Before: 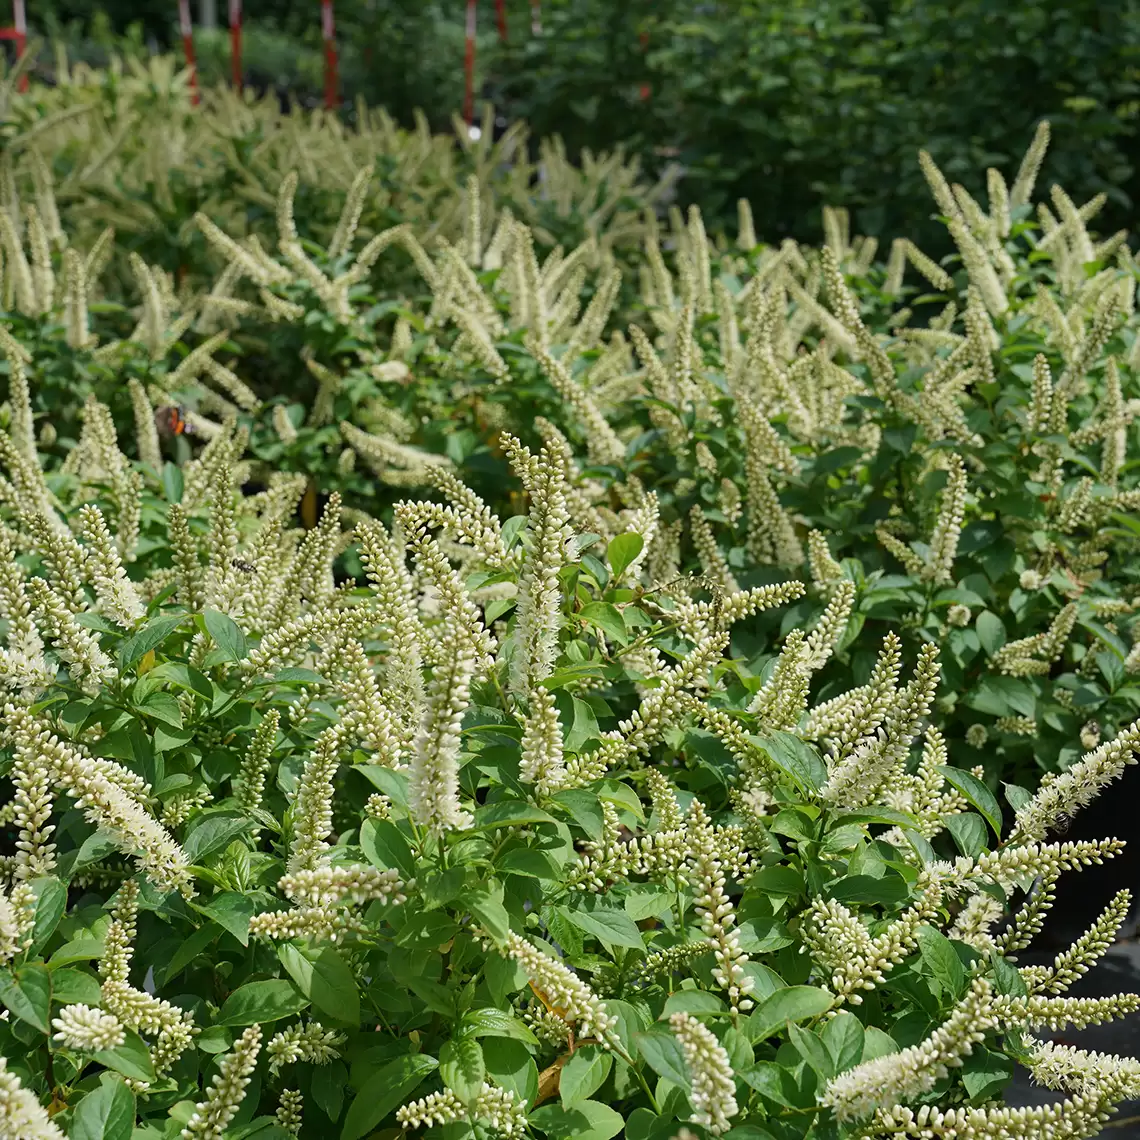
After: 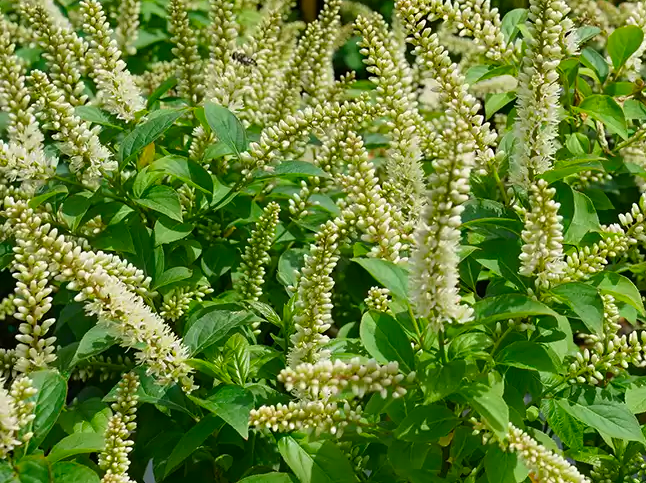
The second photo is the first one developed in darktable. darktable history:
contrast brightness saturation: brightness -0.027, saturation 0.364
crop: top 44.538%, right 43.284%, bottom 13.083%
